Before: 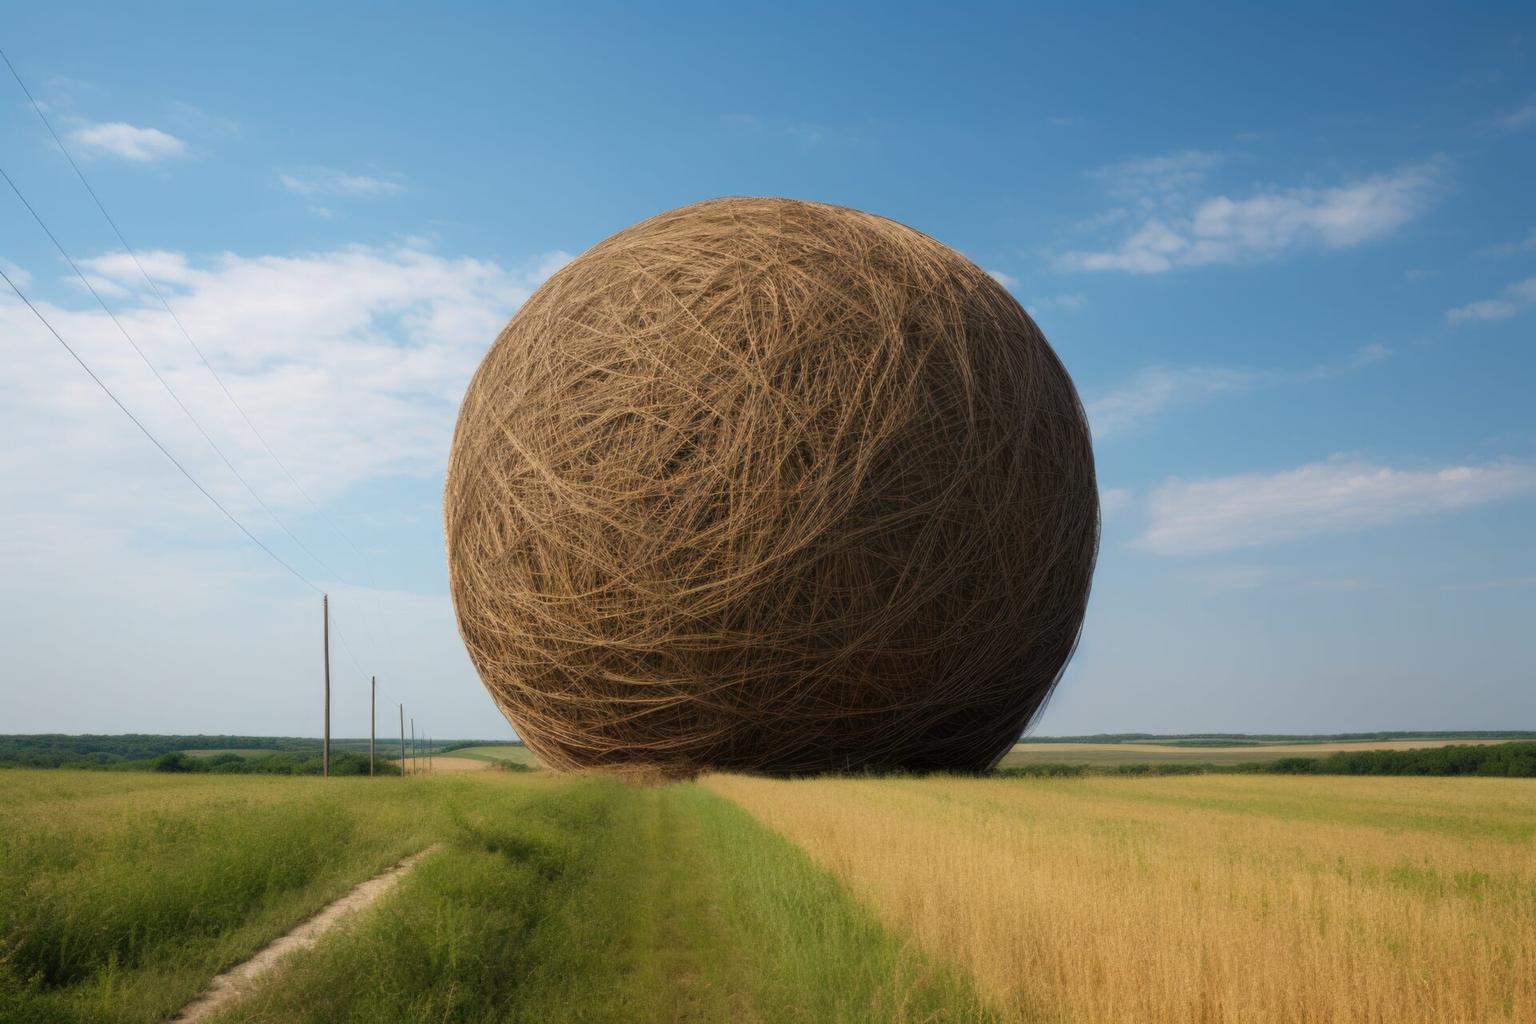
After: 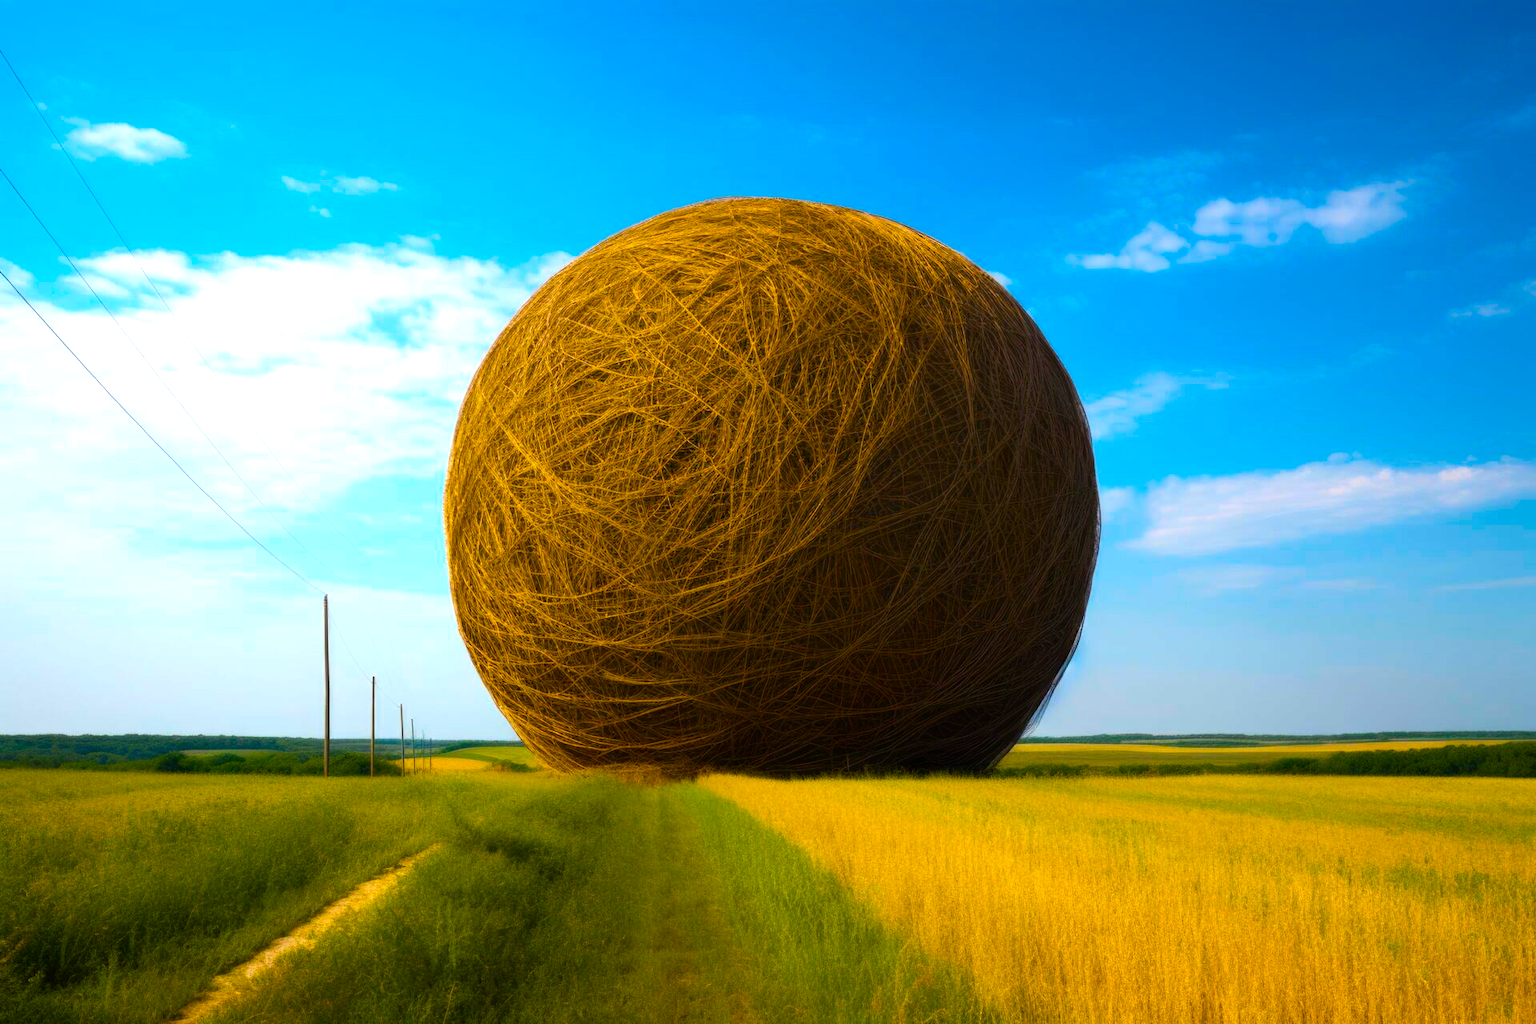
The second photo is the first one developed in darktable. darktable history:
color balance rgb: linear chroma grading › shadows -40%, linear chroma grading › highlights 40%, linear chroma grading › global chroma 45%, linear chroma grading › mid-tones -30%, perceptual saturation grading › global saturation 55%, perceptual saturation grading › highlights -50%, perceptual saturation grading › mid-tones 40%, perceptual saturation grading › shadows 30%, perceptual brilliance grading › global brilliance 20%, perceptual brilliance grading › shadows -40%, global vibrance 35%
base curve: preserve colors none
